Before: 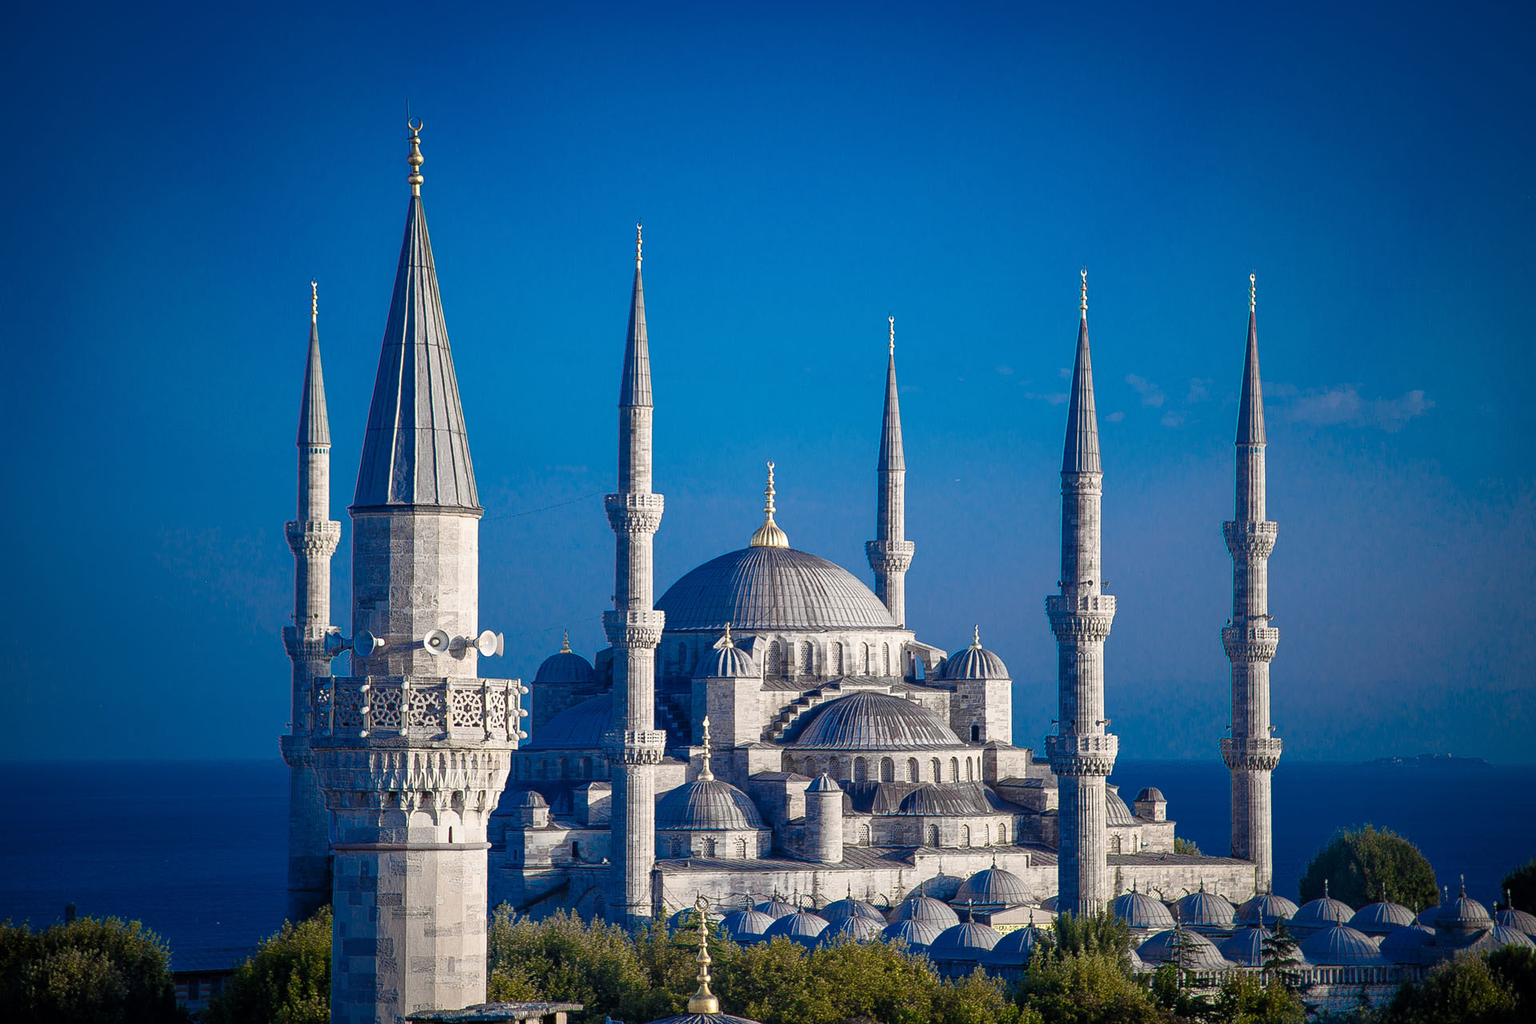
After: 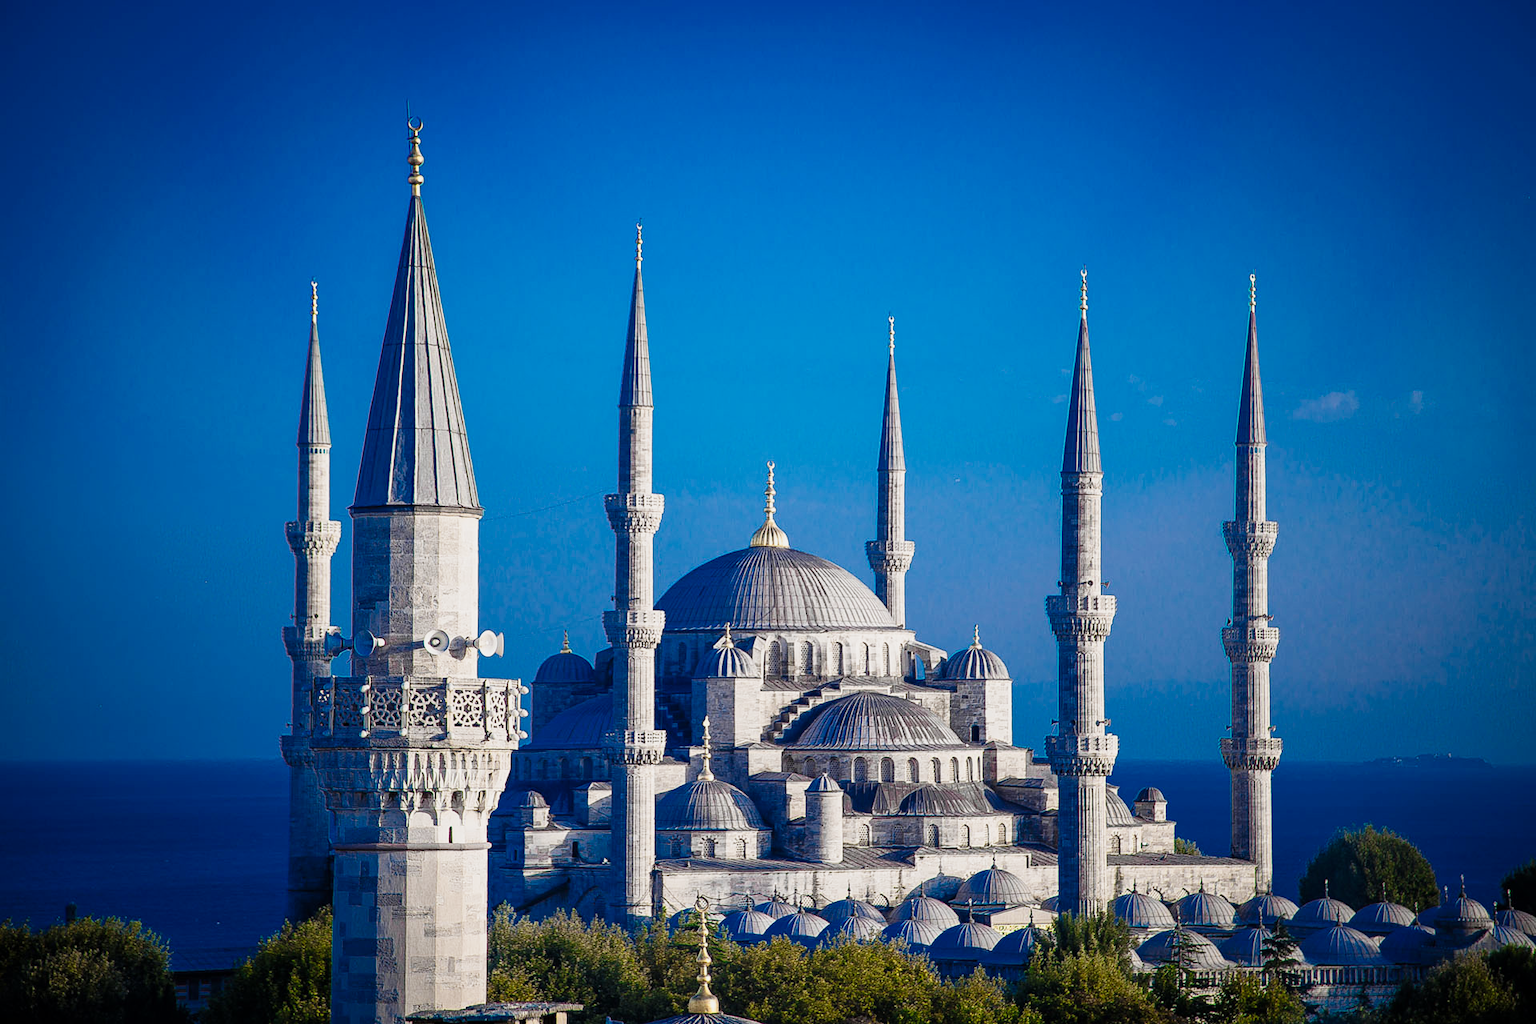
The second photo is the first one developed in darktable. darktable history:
exposure: exposure -0.218 EV, compensate exposure bias true, compensate highlight preservation false
tone curve: curves: ch0 [(0, 0) (0.131, 0.116) (0.316, 0.345) (0.501, 0.584) (0.629, 0.732) (0.812, 0.888) (1, 0.974)]; ch1 [(0, 0) (0.366, 0.367) (0.475, 0.462) (0.494, 0.496) (0.504, 0.499) (0.553, 0.584) (1, 1)]; ch2 [(0, 0) (0.333, 0.346) (0.375, 0.375) (0.424, 0.43) (0.476, 0.492) (0.502, 0.502) (0.533, 0.556) (0.566, 0.599) (0.614, 0.653) (1, 1)], preserve colors none
